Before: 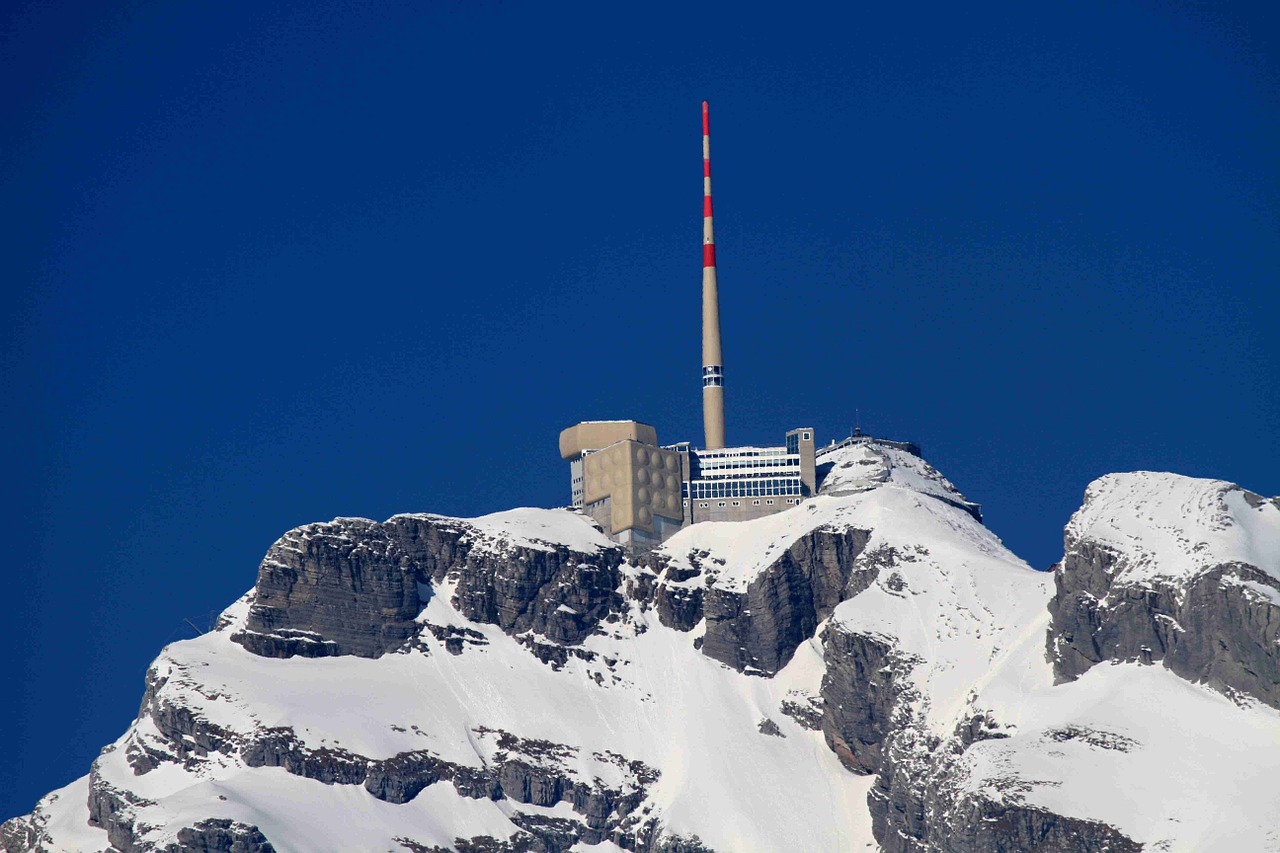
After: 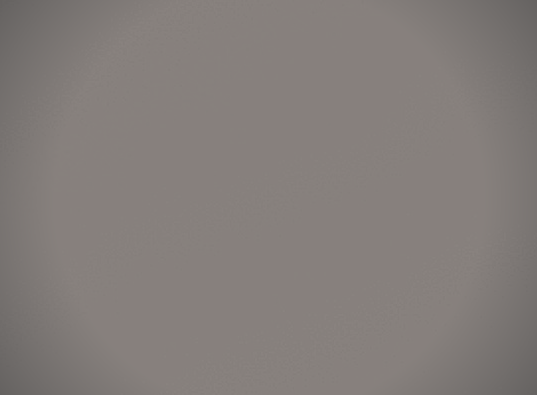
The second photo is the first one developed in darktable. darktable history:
crop and rotate: left 10.817%, top 0.062%, right 47.194%, bottom 53.626%
color correction: highlights a* 3.84, highlights b* 5.07
highpass: sharpness 5.84%, contrast boost 8.44%
tone curve: curves: ch0 [(0, 0) (0.003, 0.224) (0.011, 0.229) (0.025, 0.234) (0.044, 0.242) (0.069, 0.249) (0.1, 0.256) (0.136, 0.265) (0.177, 0.285) (0.224, 0.304) (0.277, 0.337) (0.335, 0.385) (0.399, 0.435) (0.468, 0.507) (0.543, 0.59) (0.623, 0.674) (0.709, 0.763) (0.801, 0.852) (0.898, 0.931) (1, 1)], preserve colors none
vignetting: on, module defaults
